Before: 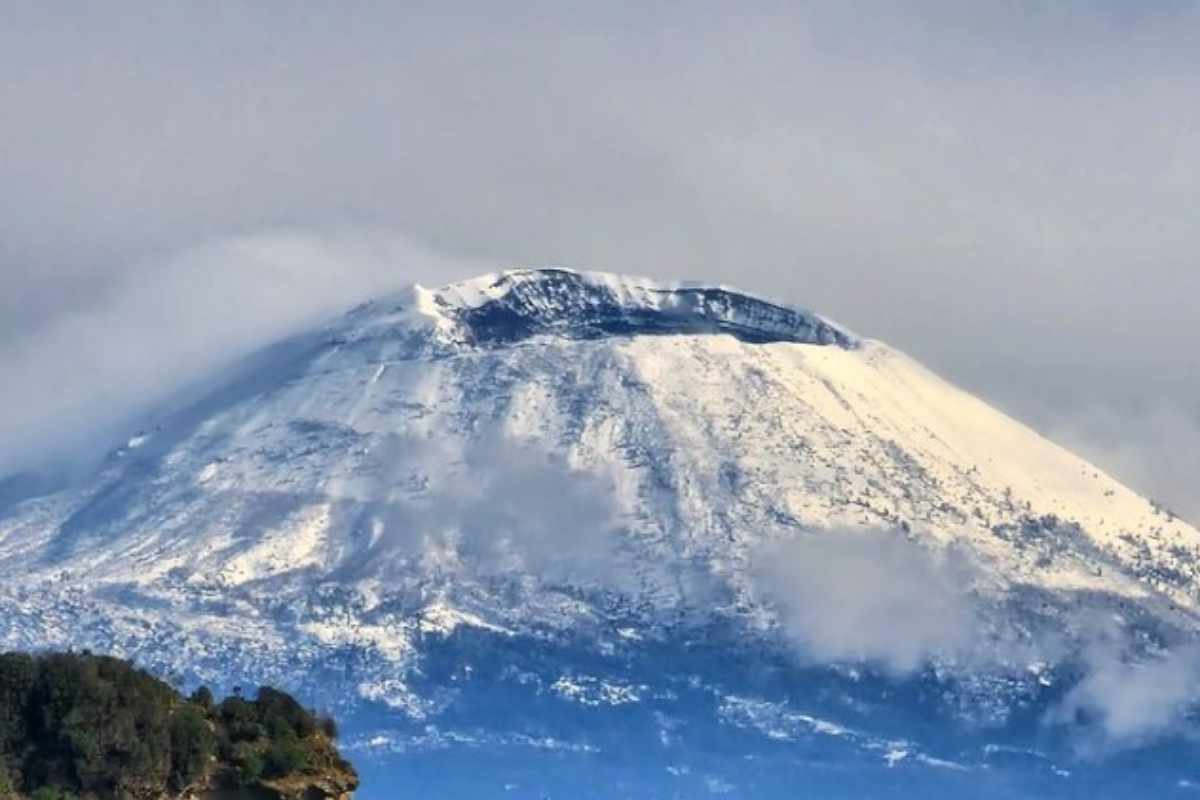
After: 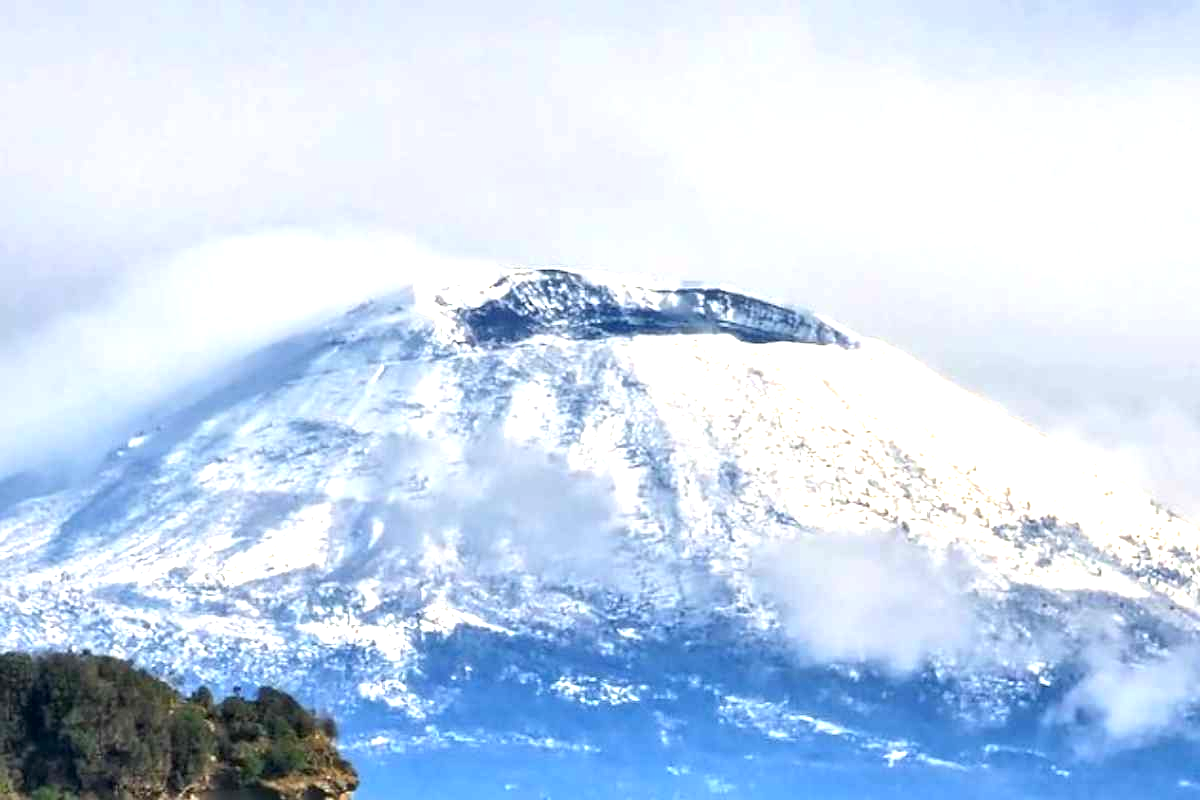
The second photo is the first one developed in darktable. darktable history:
sharpen: amount 0.205
shadows and highlights: shadows -9.16, white point adjustment 1.52, highlights 11.3
tone equalizer: edges refinement/feathering 500, mask exposure compensation -1.57 EV, preserve details no
exposure: black level correction 0.001, exposure 1.054 EV, compensate highlight preservation false
